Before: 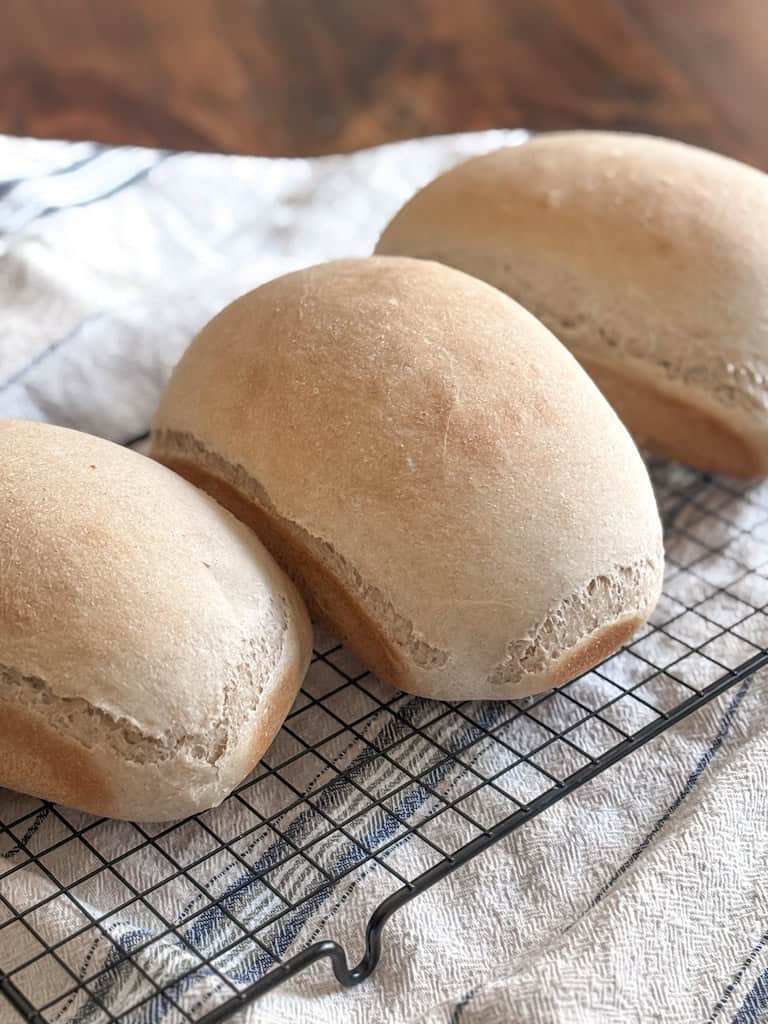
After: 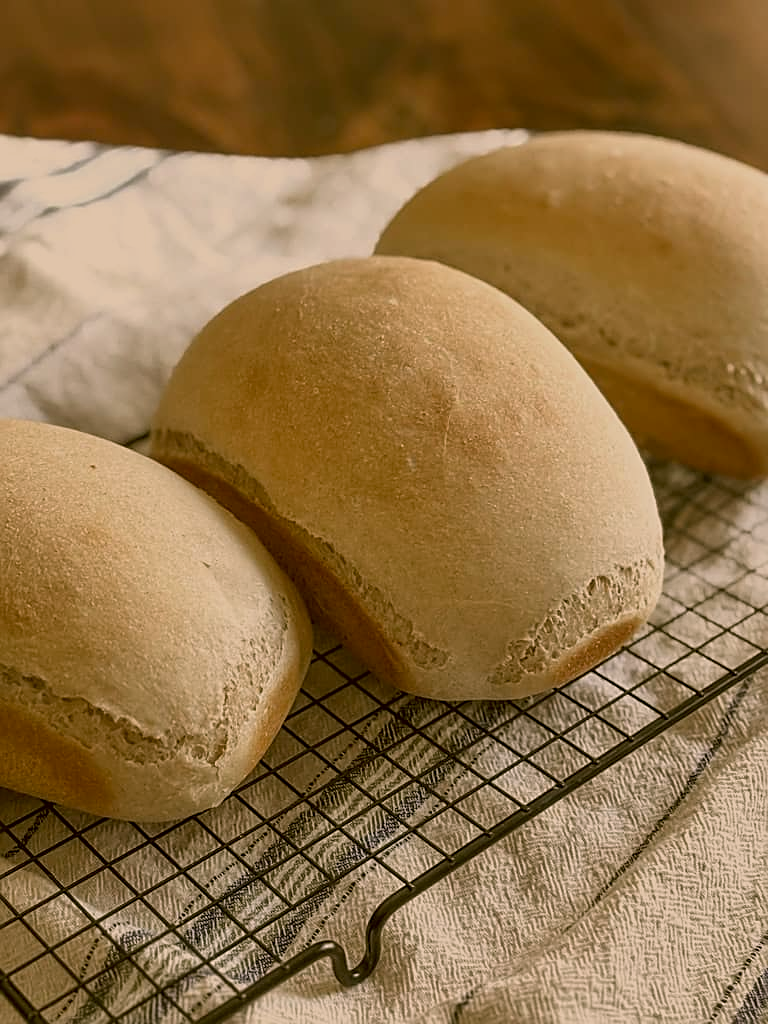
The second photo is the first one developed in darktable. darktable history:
exposure: black level correction 0, exposure -0.766 EV, compensate highlight preservation false
sharpen: on, module defaults
color correction: highlights a* 8.98, highlights b* 15.09, shadows a* -0.49, shadows b* 26.52
